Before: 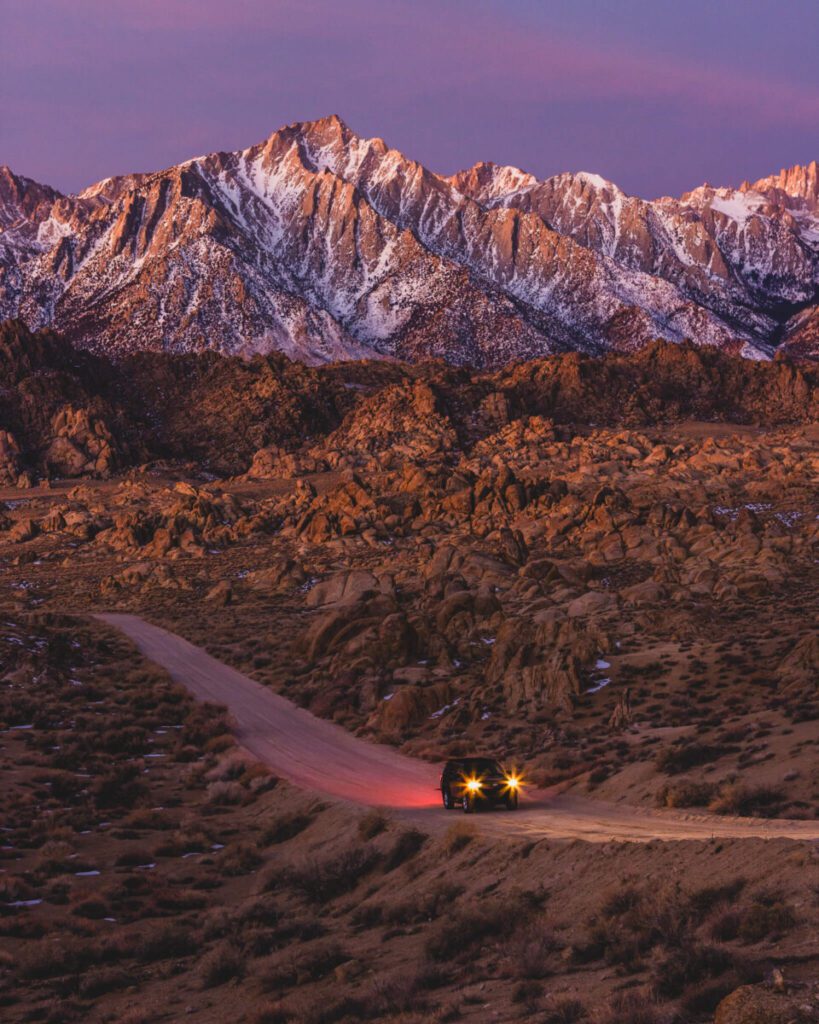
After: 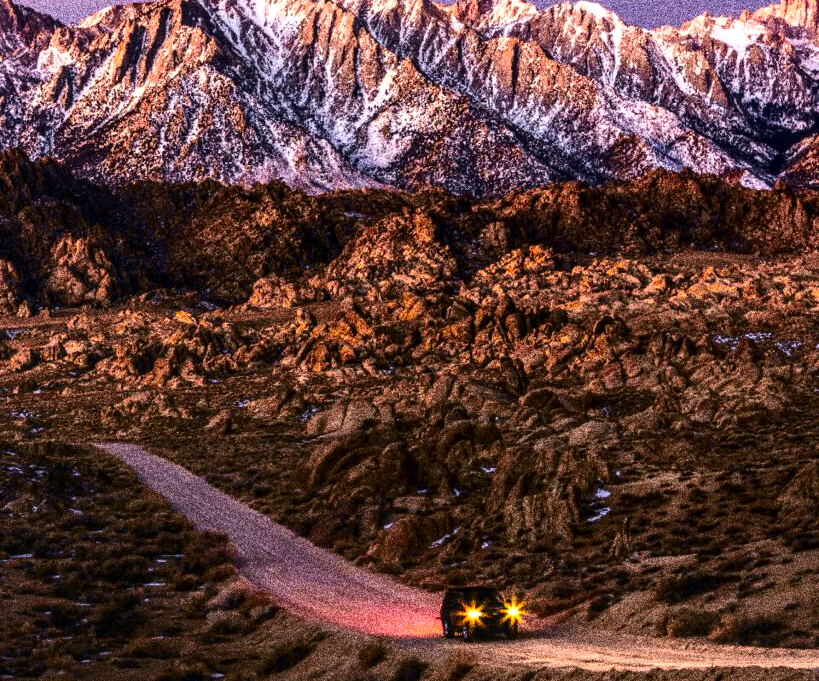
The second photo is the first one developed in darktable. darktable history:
grain: coarseness 30.02 ISO, strength 100%
tone curve: curves: ch0 [(0.003, 0.023) (0.071, 0.052) (0.249, 0.201) (0.466, 0.557) (0.625, 0.761) (0.783, 0.9) (0.994, 0.968)]; ch1 [(0, 0) (0.262, 0.227) (0.417, 0.386) (0.469, 0.467) (0.502, 0.498) (0.531, 0.521) (0.576, 0.586) (0.612, 0.634) (0.634, 0.68) (0.686, 0.728) (0.994, 0.987)]; ch2 [(0, 0) (0.262, 0.188) (0.385, 0.353) (0.427, 0.424) (0.495, 0.493) (0.518, 0.544) (0.55, 0.579) (0.595, 0.621) (0.644, 0.748) (1, 1)], color space Lab, independent channels, preserve colors none
local contrast: highlights 60%, shadows 60%, detail 160%
crop: top 16.727%, bottom 16.727%
